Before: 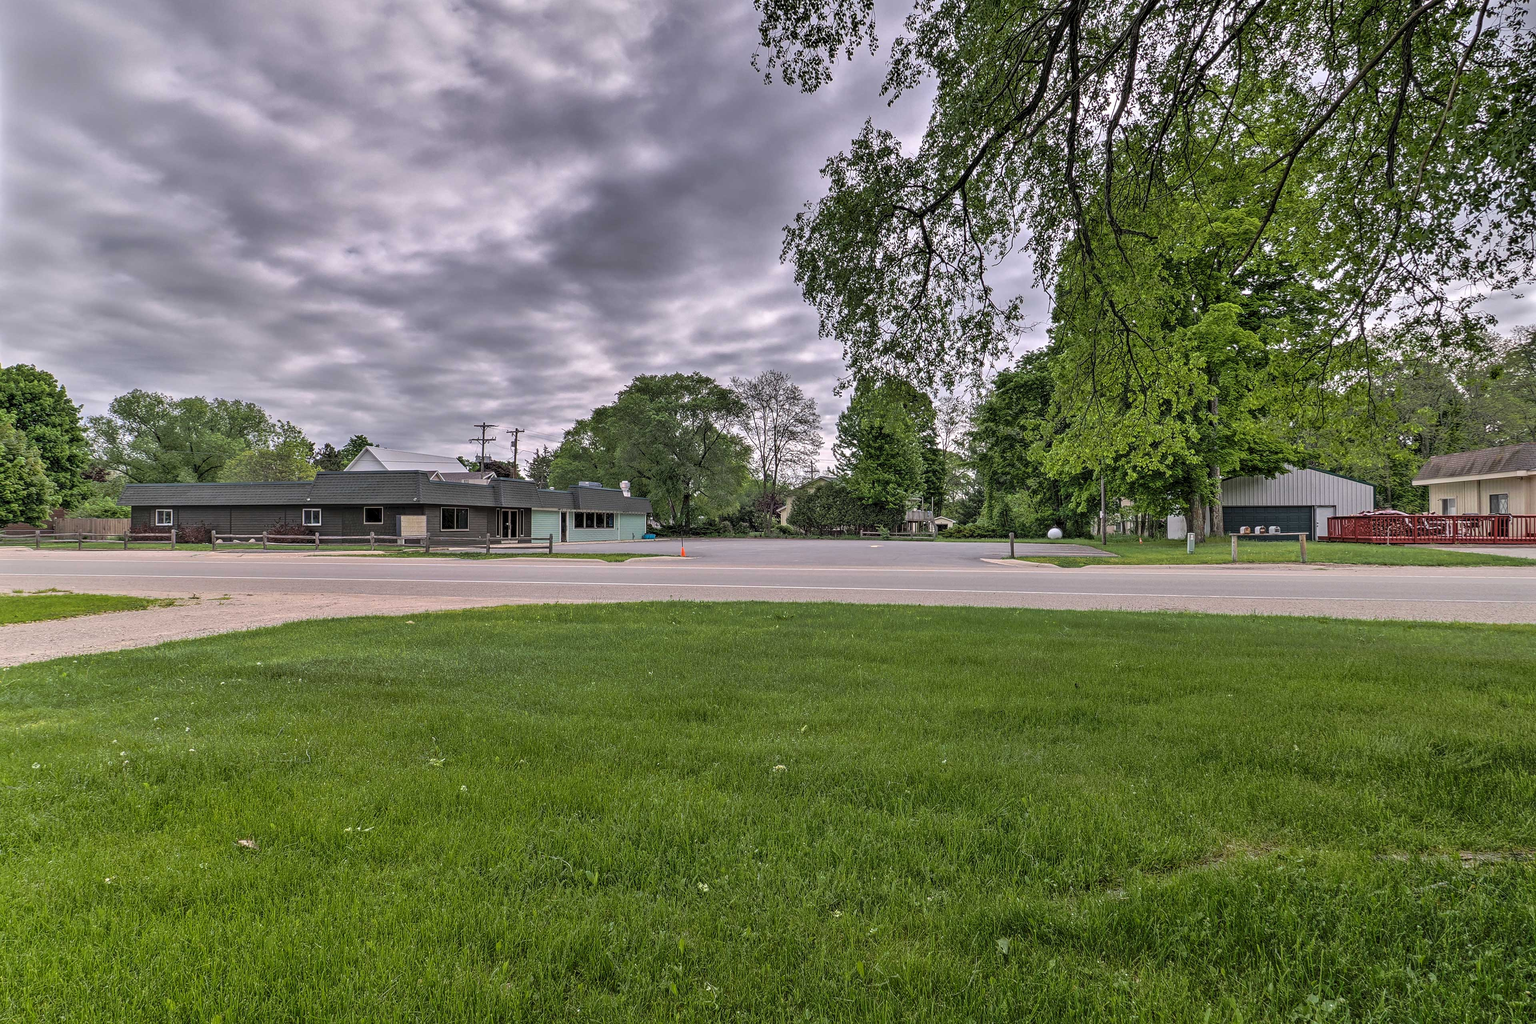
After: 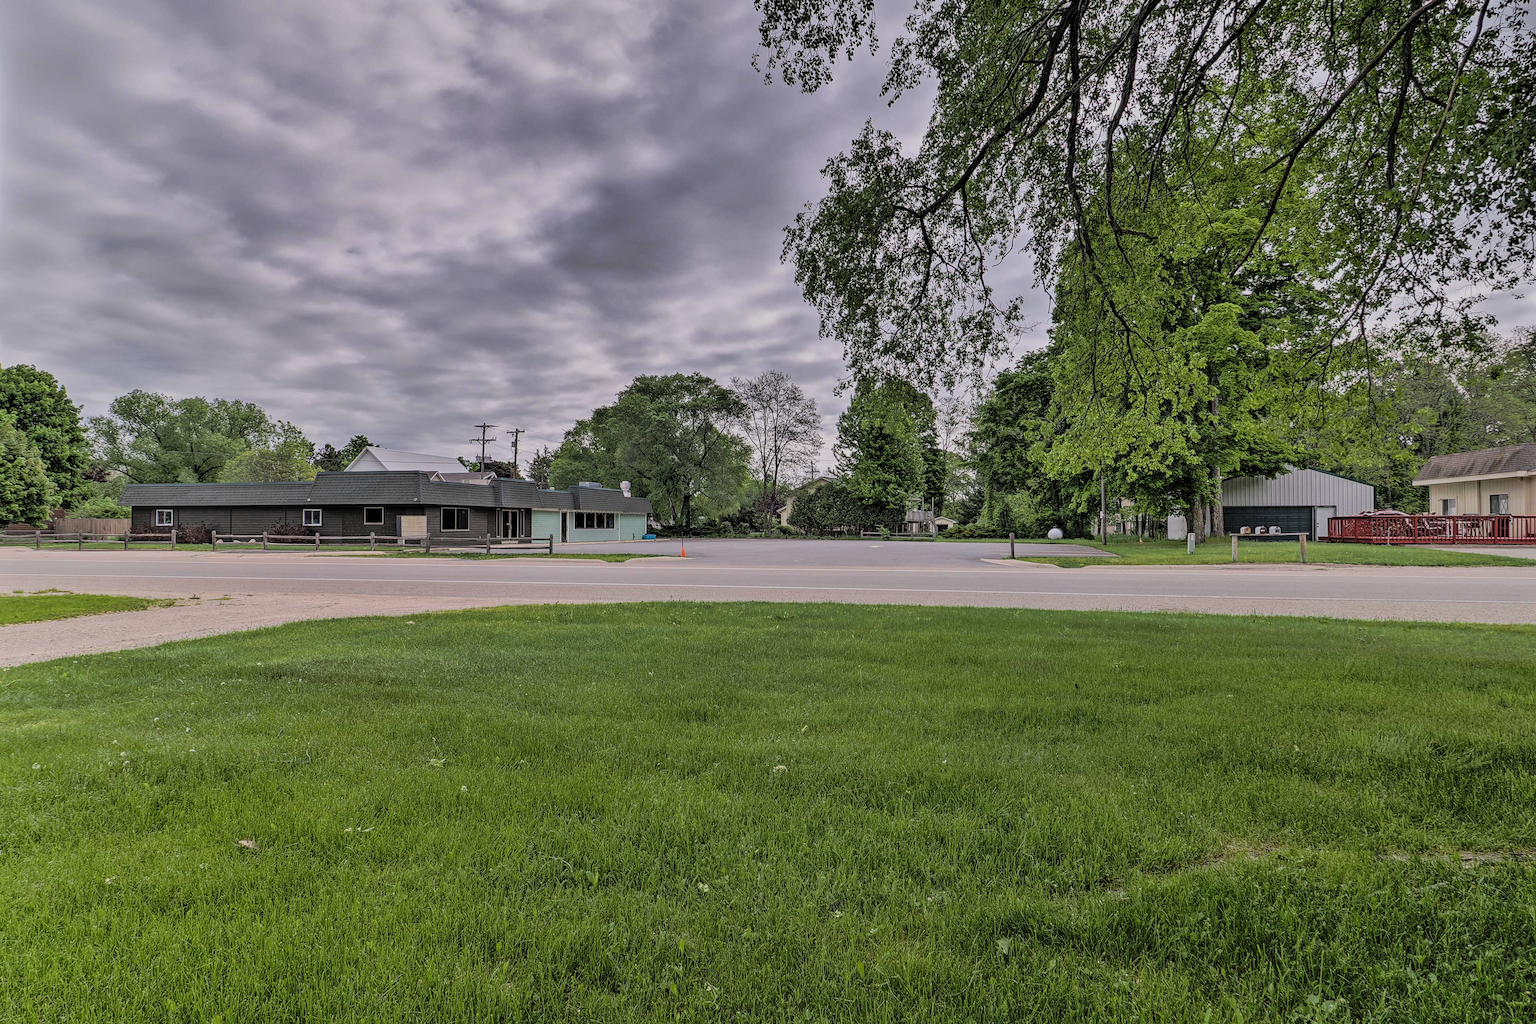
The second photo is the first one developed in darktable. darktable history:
filmic rgb: black relative exposure -7.65 EV, white relative exposure 4.56 EV, hardness 3.61, add noise in highlights 0, color science v3 (2019), use custom middle-gray values true, iterations of high-quality reconstruction 0, contrast in highlights soft
